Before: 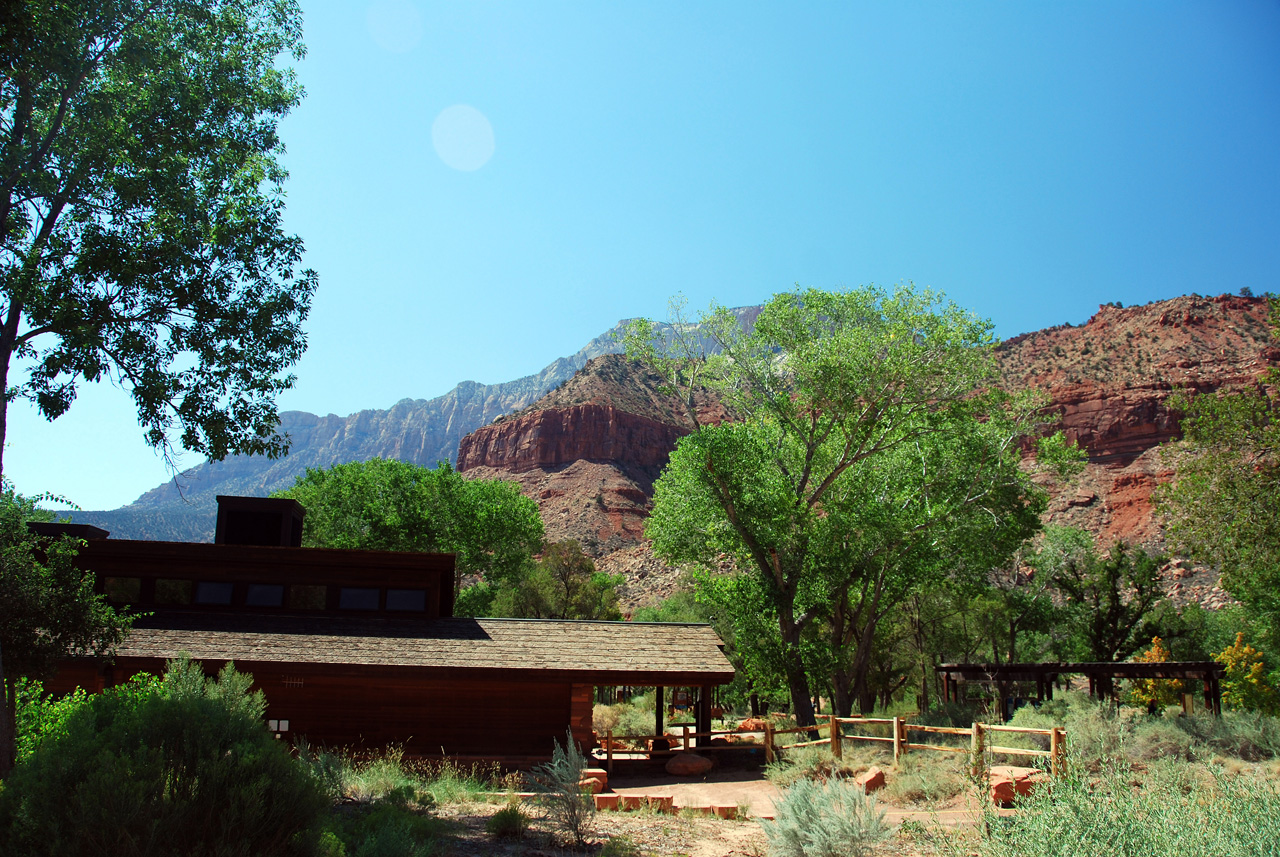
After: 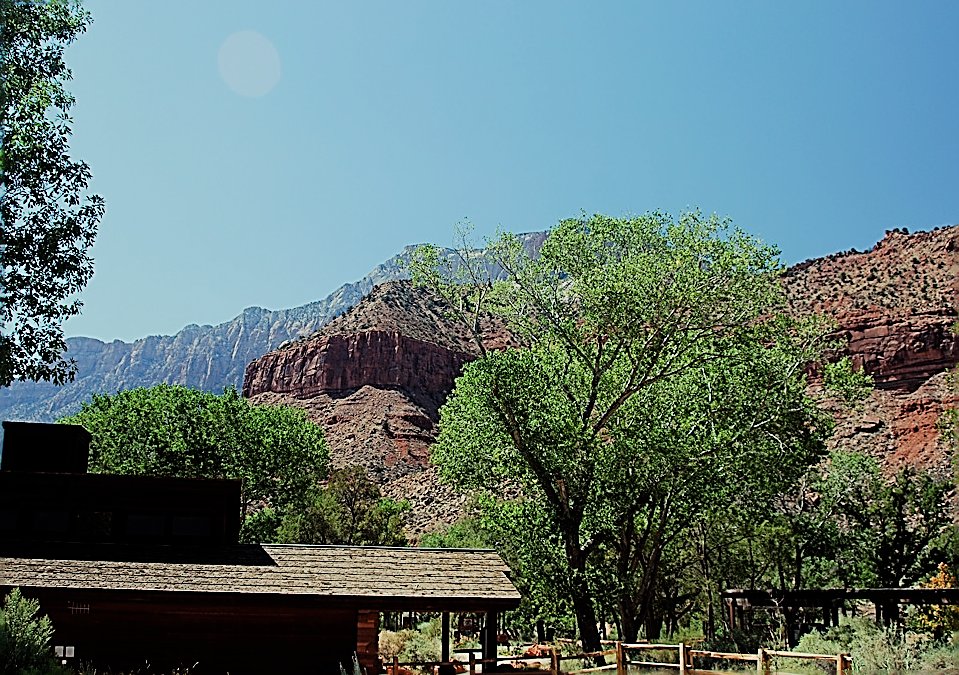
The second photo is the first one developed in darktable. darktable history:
sharpen: amount 1.999
color correction: highlights b* -0.023
crop: left 16.734%, top 8.681%, right 8.309%, bottom 12.473%
filmic rgb: black relative exposure -6.64 EV, white relative exposure 4.56 EV, hardness 3.23
